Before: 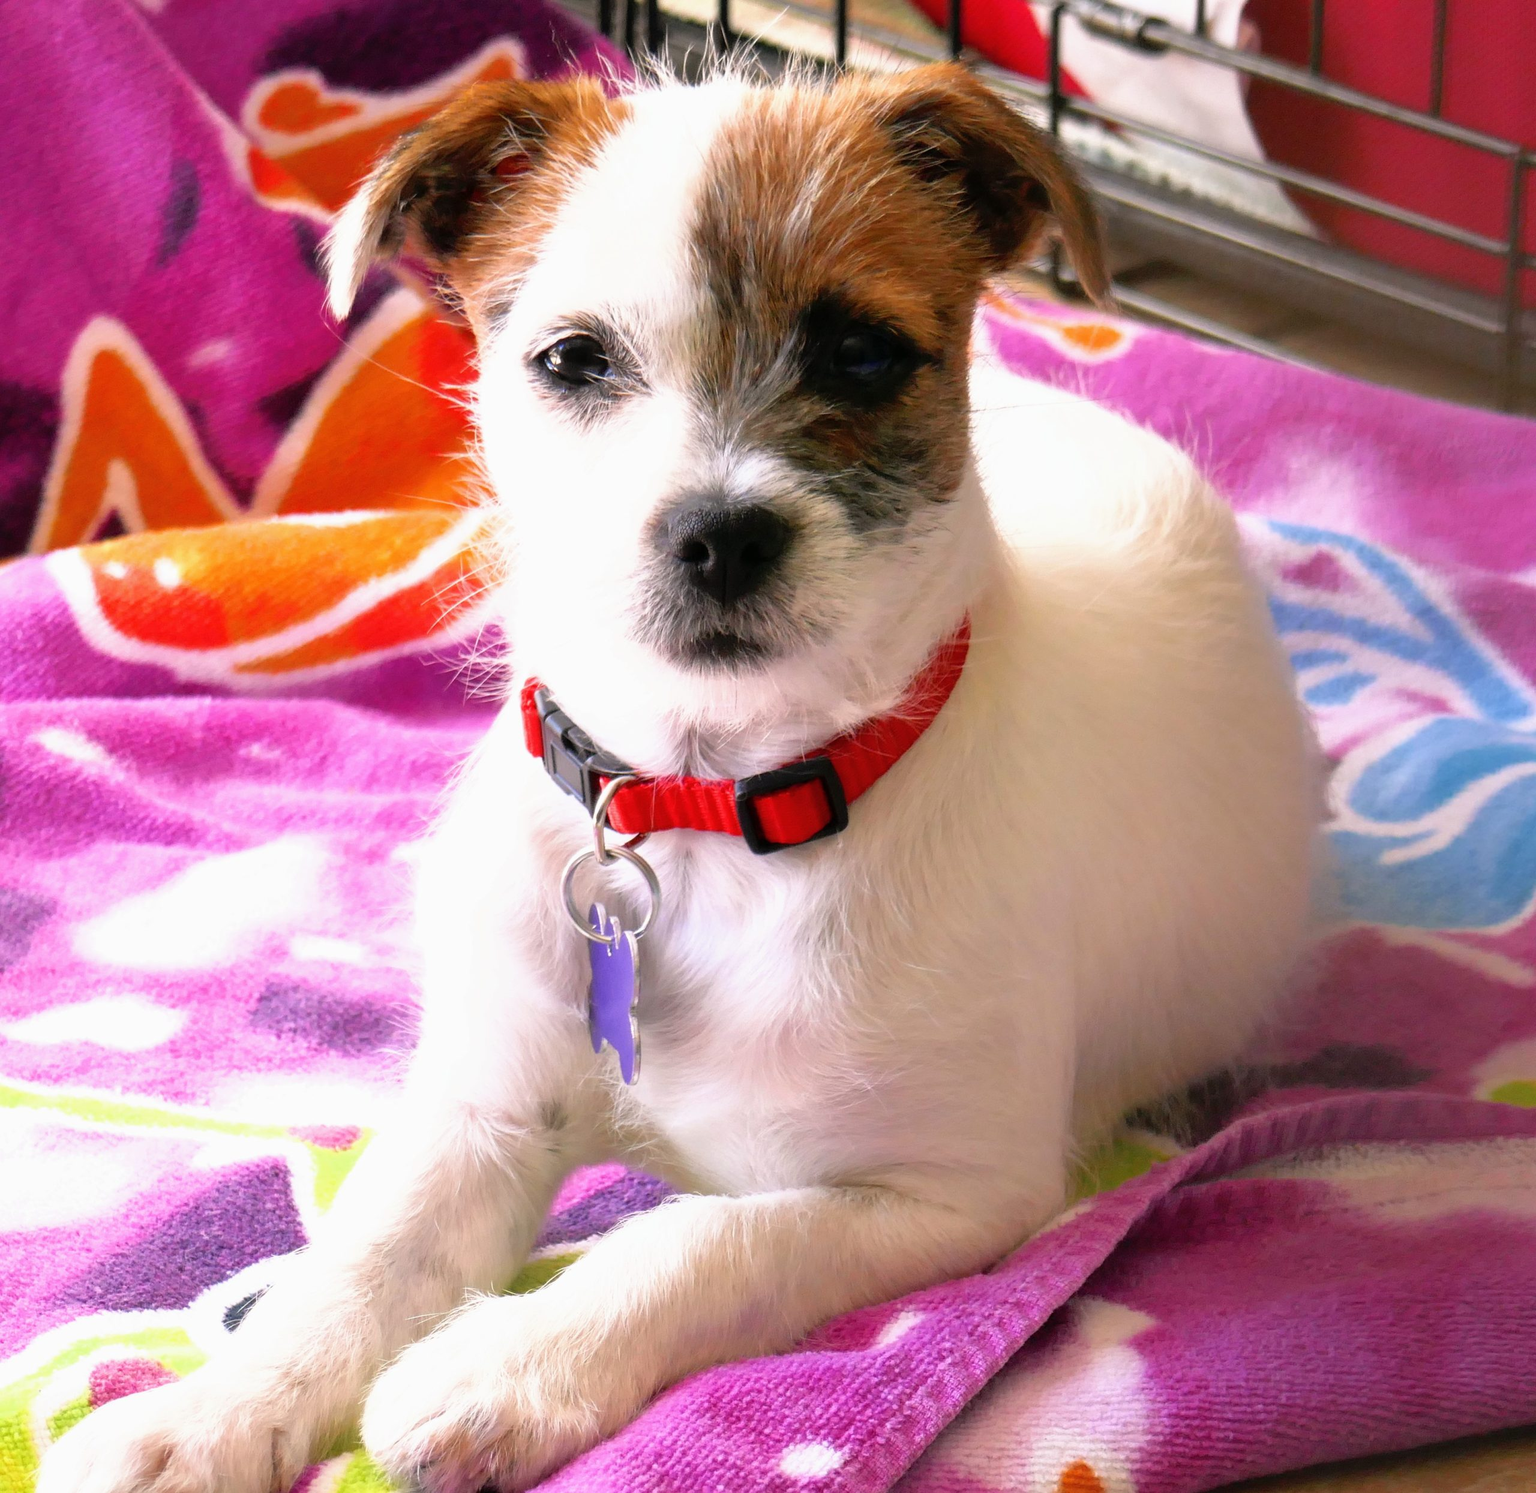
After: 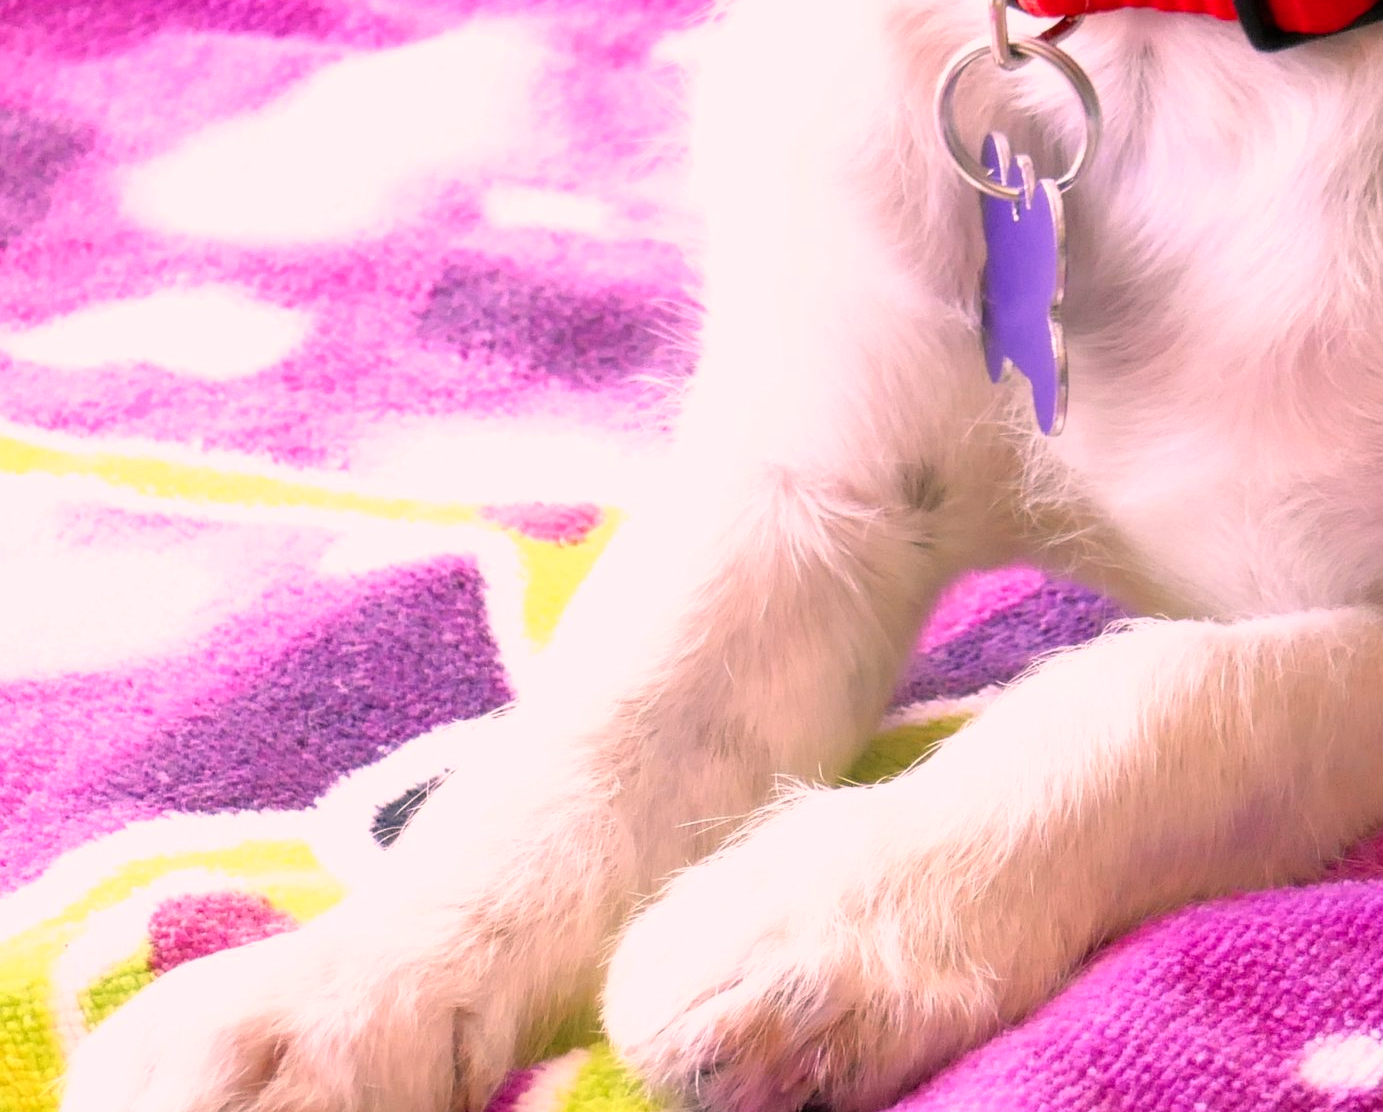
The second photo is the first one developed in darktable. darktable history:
tone equalizer: on, module defaults
color correction: highlights a* 14.49, highlights b* 4.69
crop and rotate: top 55.168%, right 45.942%, bottom 0.14%
